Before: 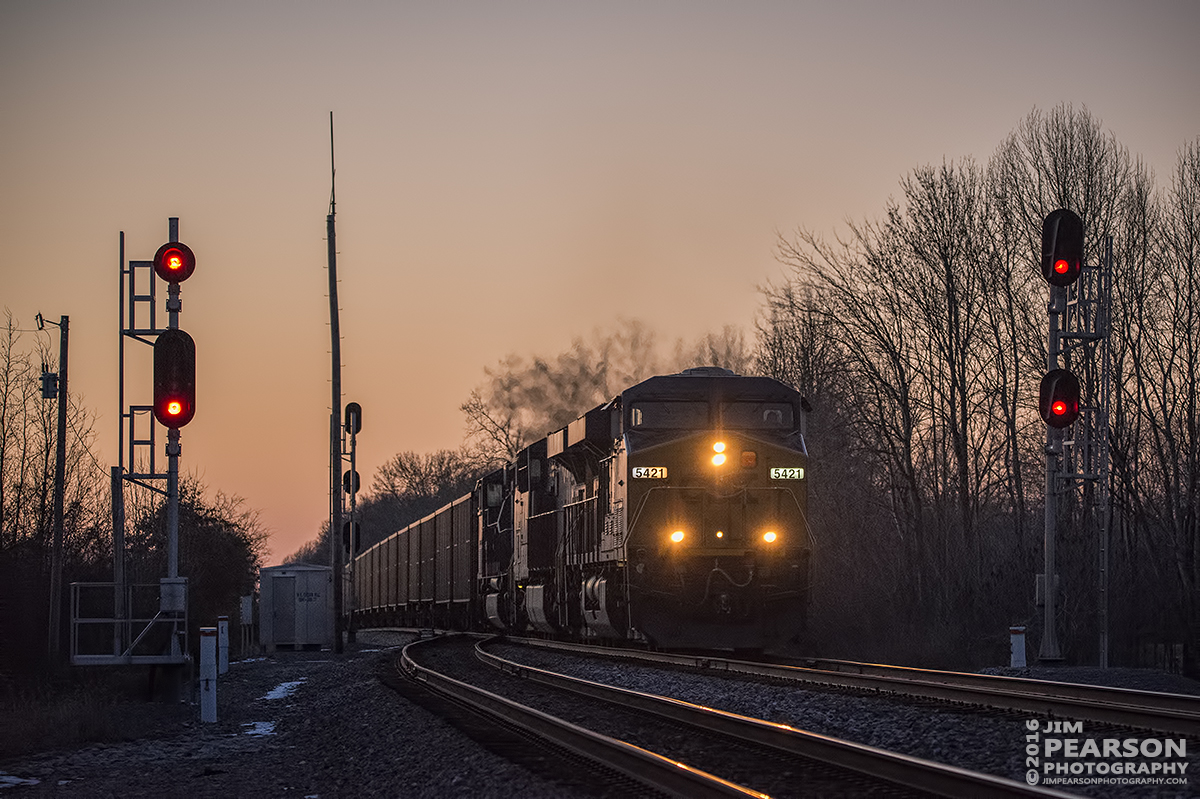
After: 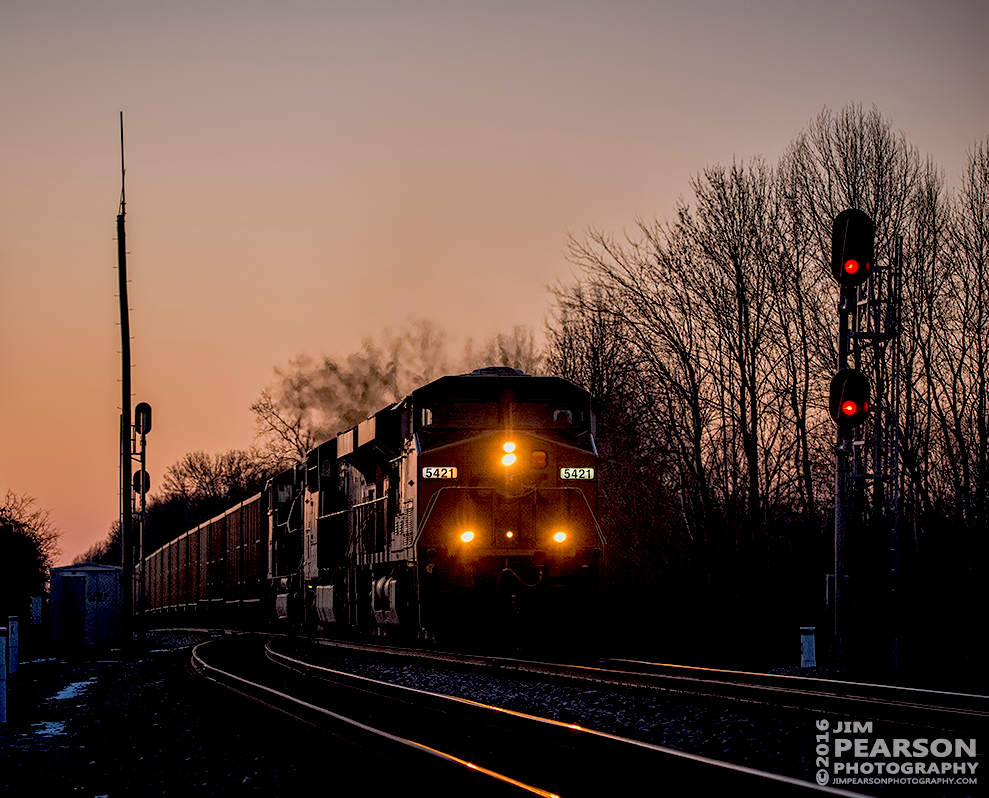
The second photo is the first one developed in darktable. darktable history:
crop: left 17.582%, bottom 0.031%
shadows and highlights: shadows 25, highlights -25
exposure: black level correction 0.029, exposure -0.073 EV, compensate highlight preservation false
white balance: emerald 1
